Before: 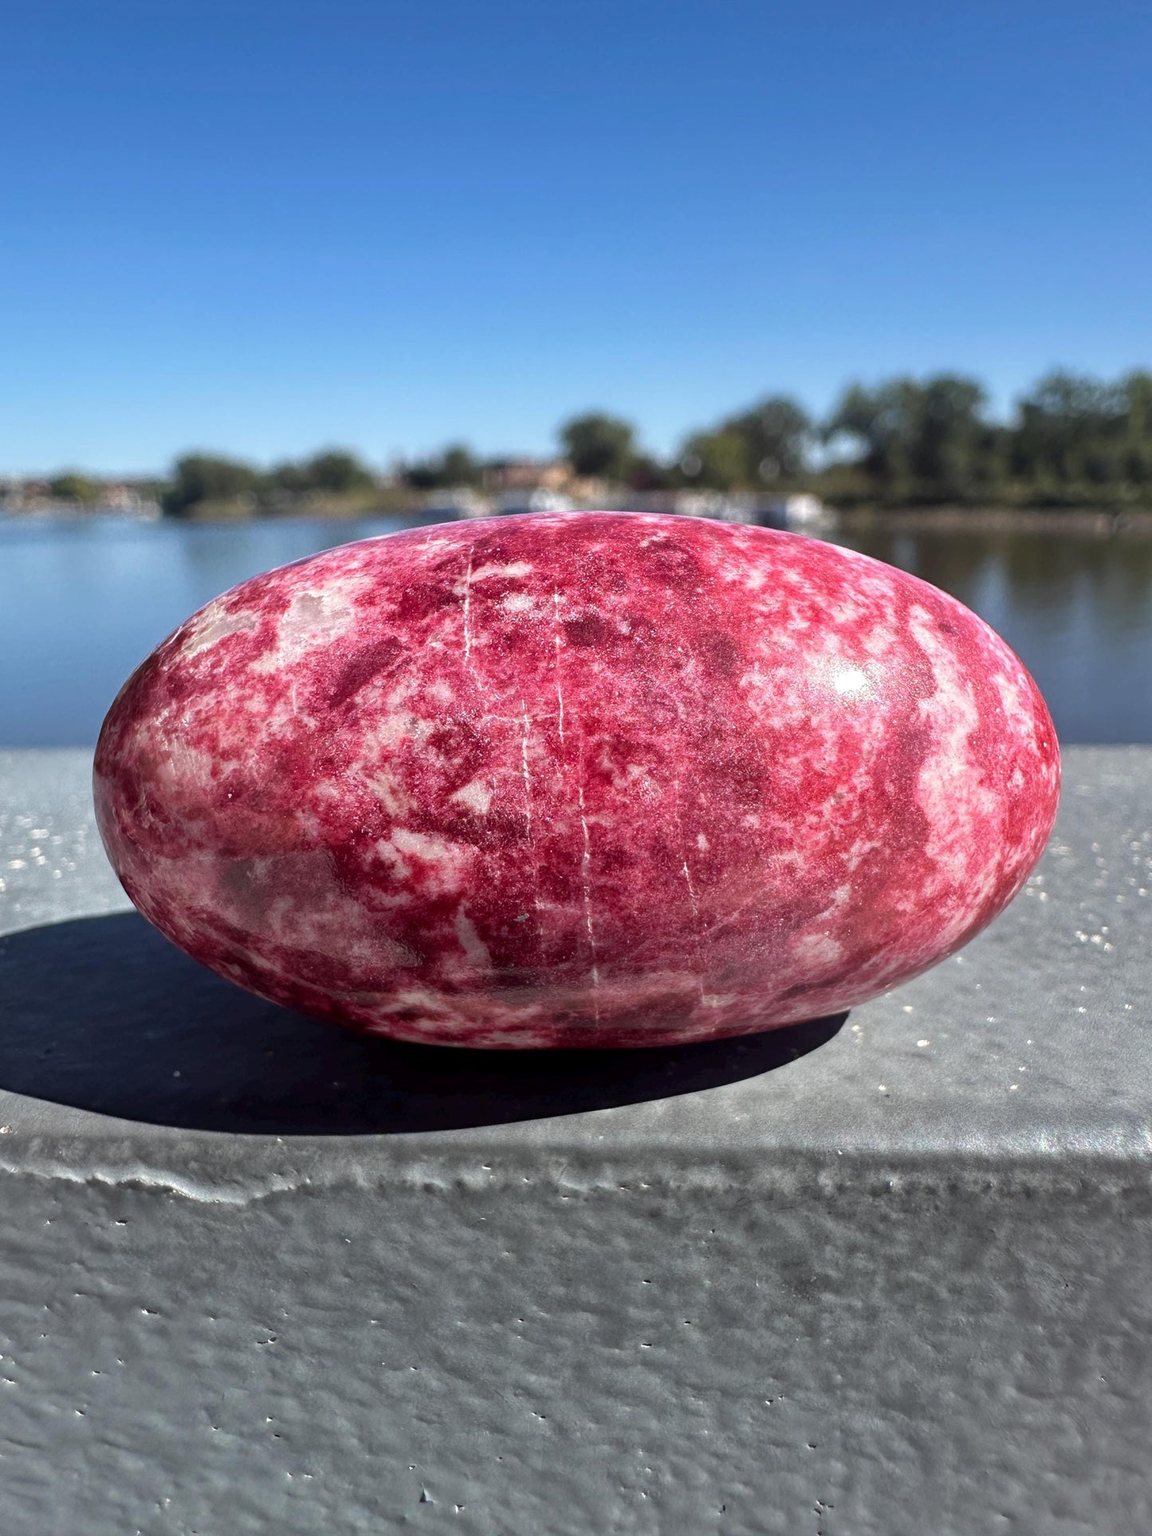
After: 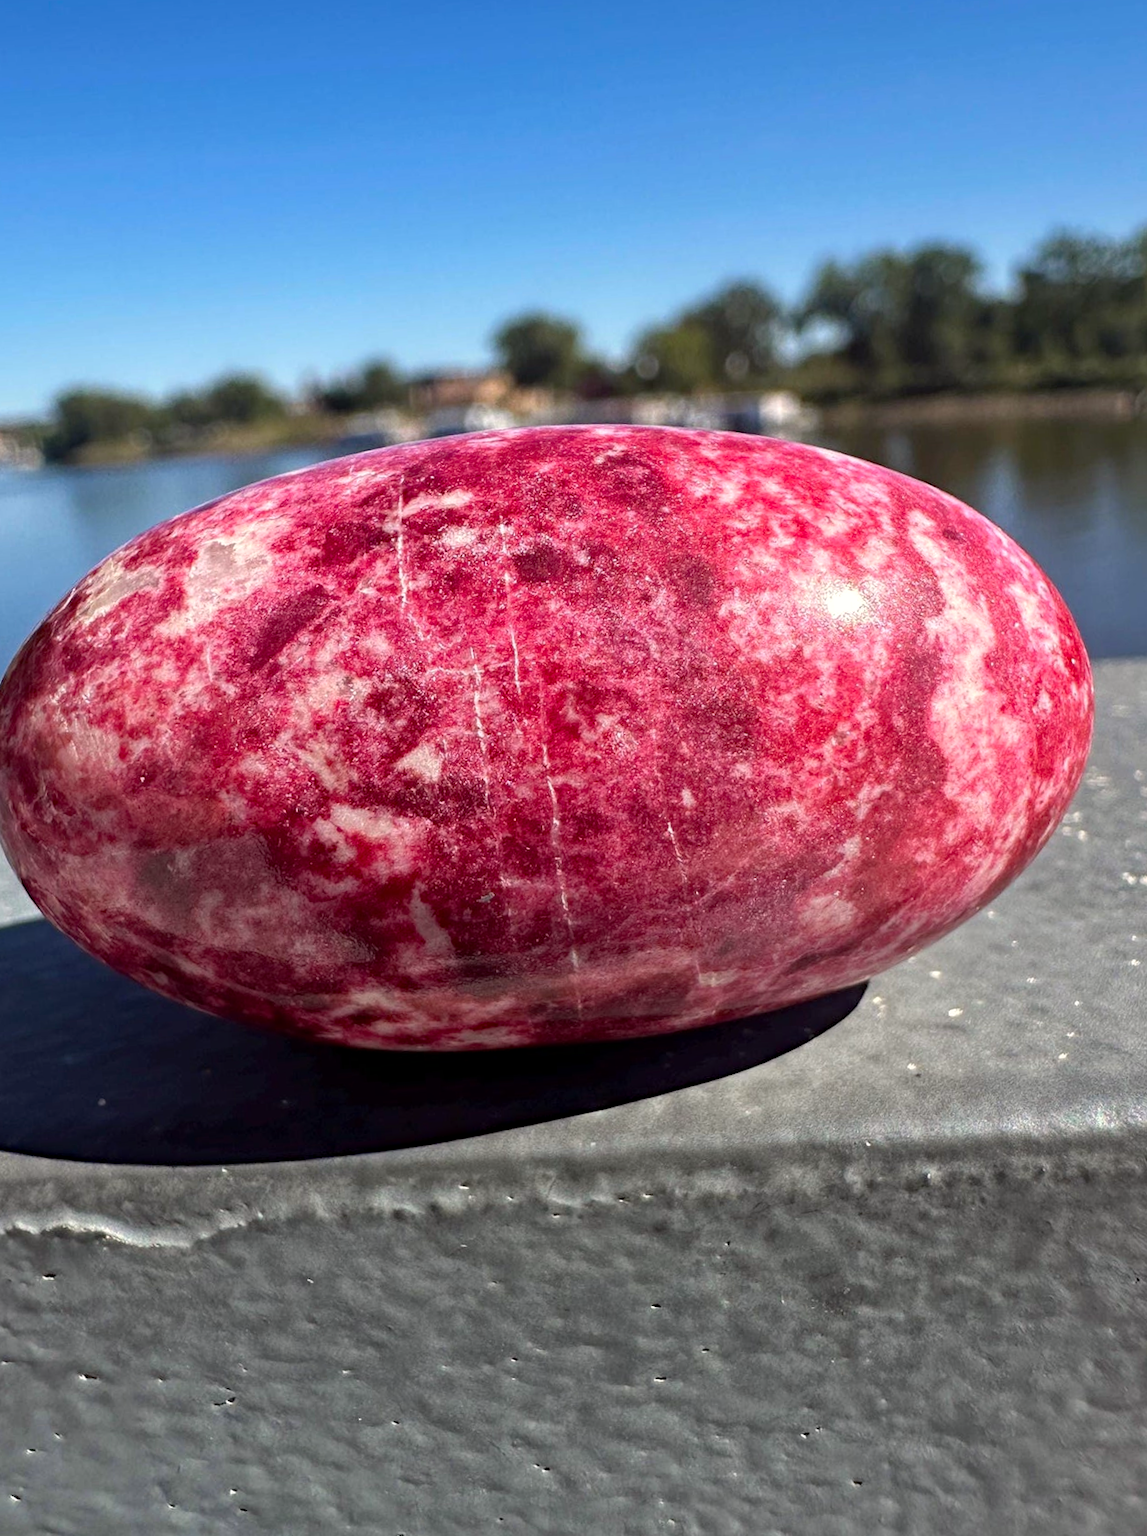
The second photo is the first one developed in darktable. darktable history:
haze removal: compatibility mode true, adaptive false
color correction: highlights a* 0.869, highlights b* 2.77, saturation 1.1
crop and rotate: angle 3.65°, left 6.07%, top 5.72%
